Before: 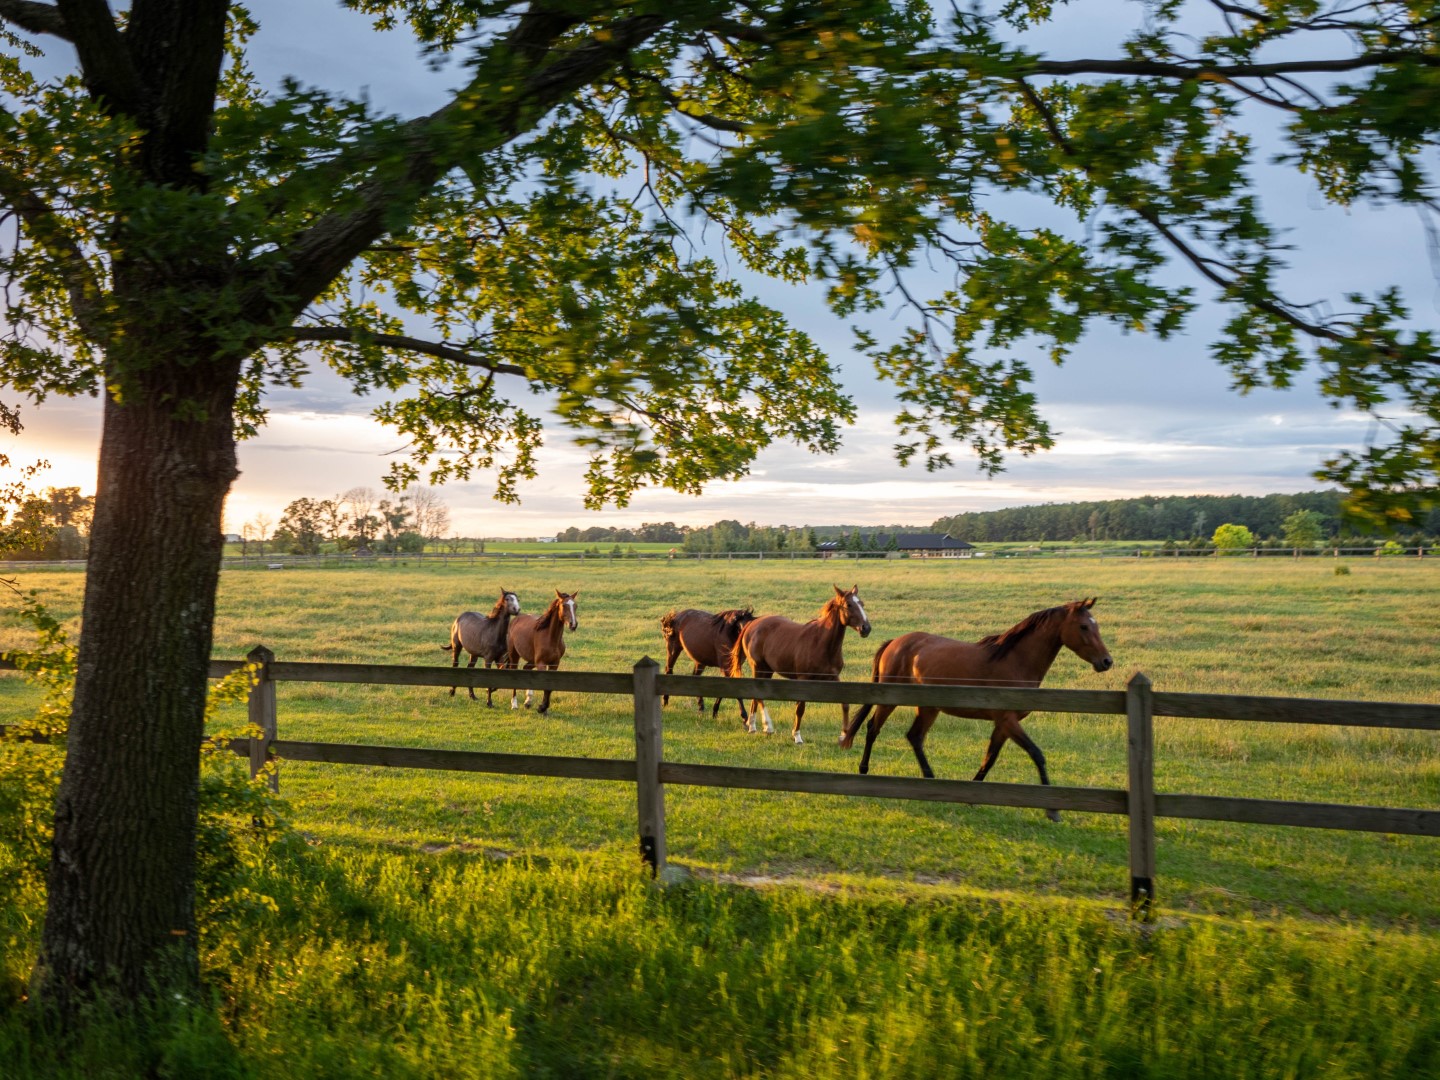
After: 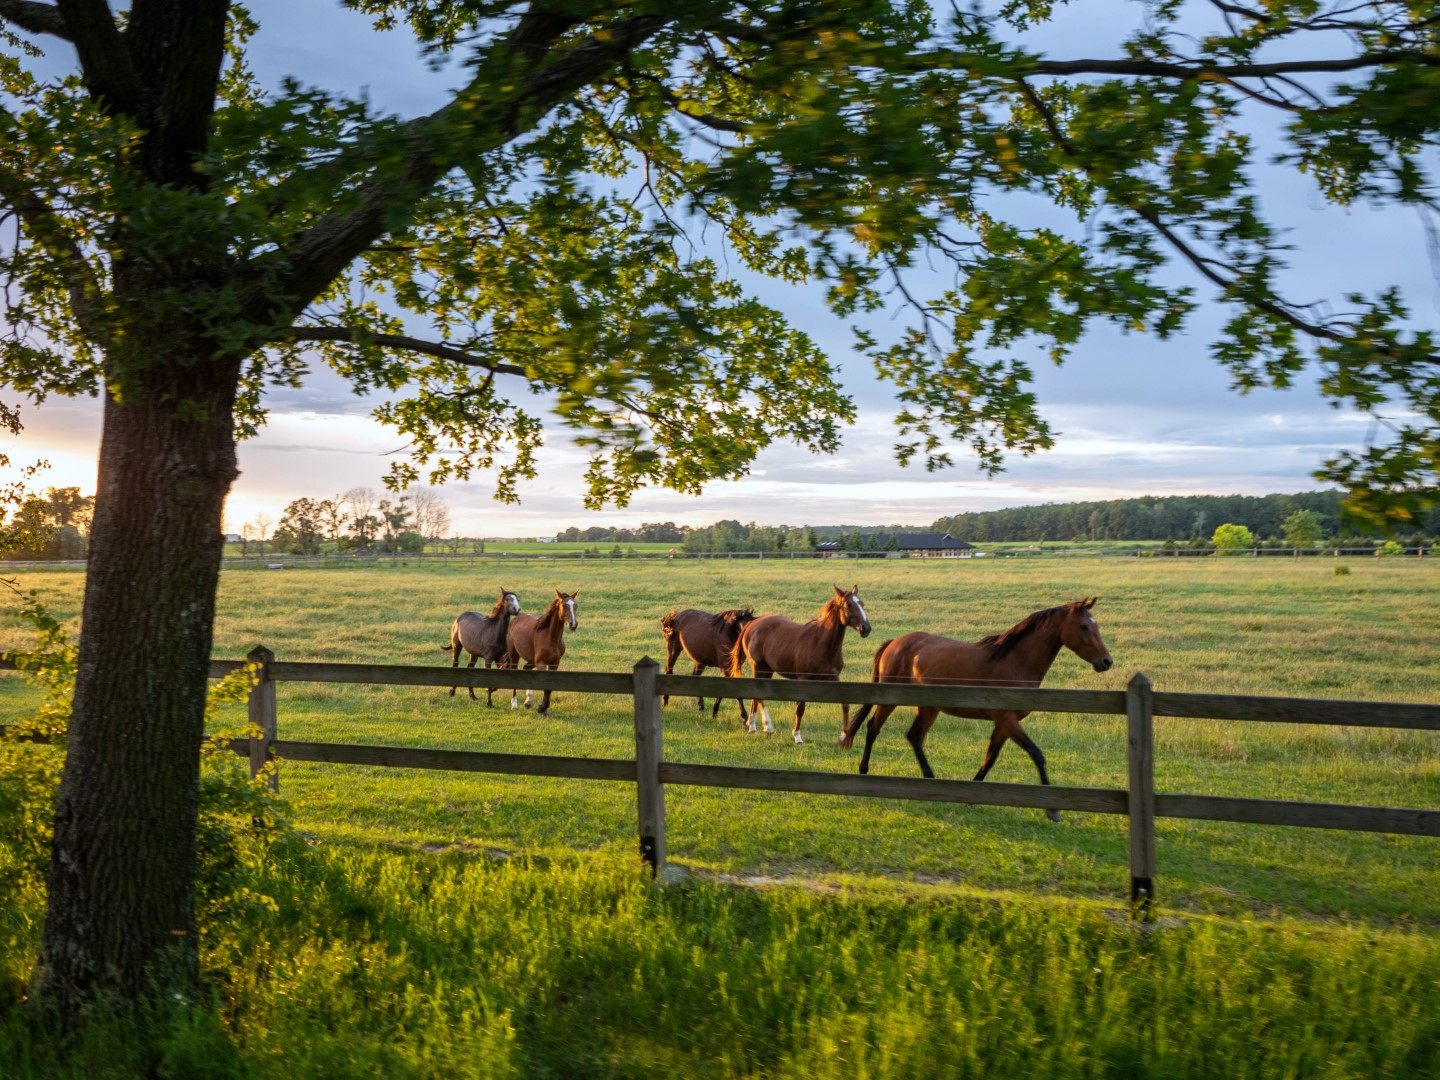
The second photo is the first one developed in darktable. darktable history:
tone equalizer: on, module defaults
white balance: red 0.967, blue 1.049
